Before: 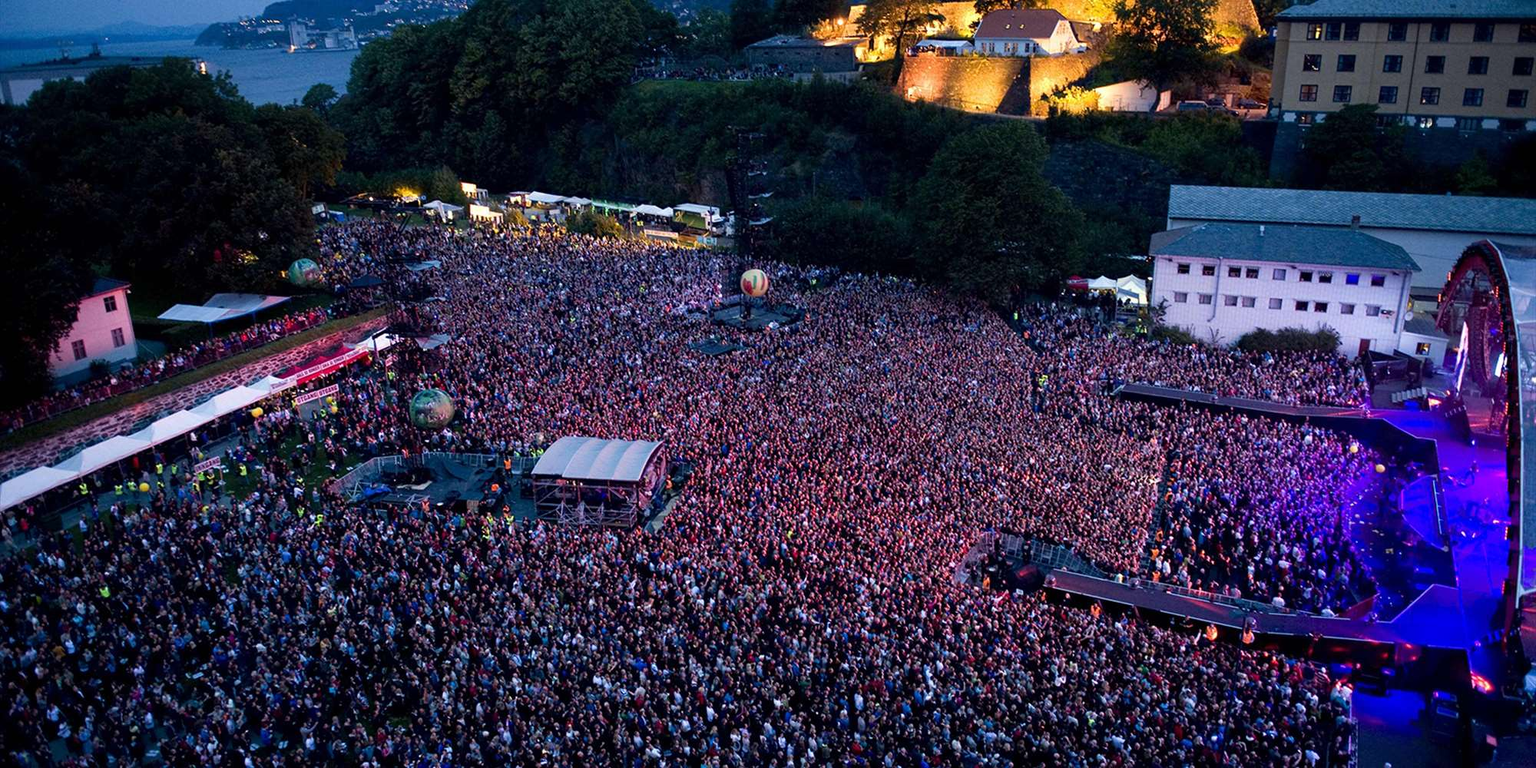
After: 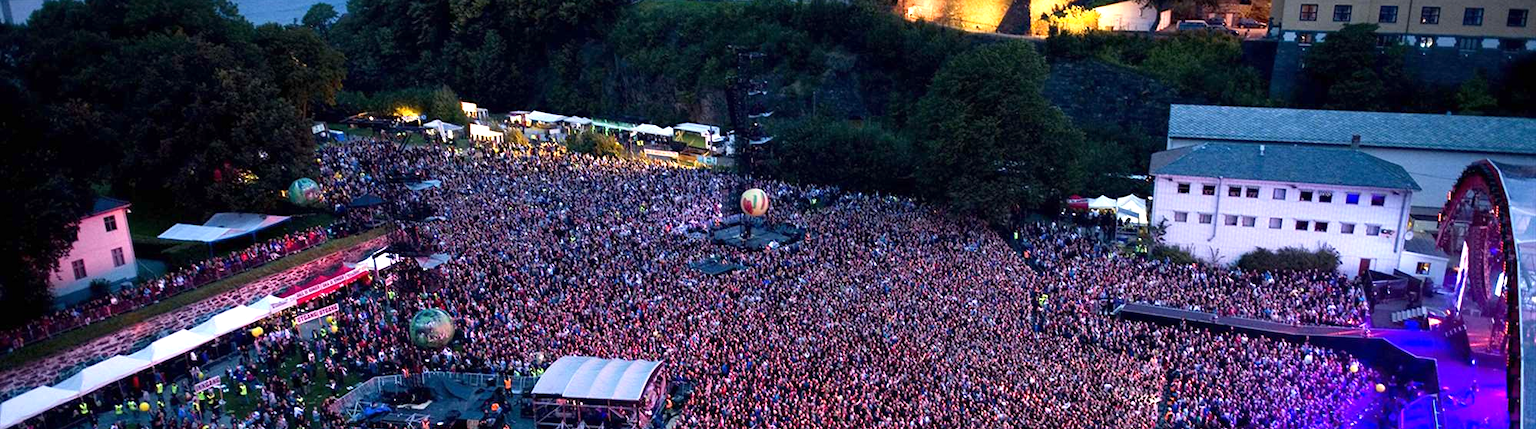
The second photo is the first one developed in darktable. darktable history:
crop and rotate: top 10.521%, bottom 33.574%
exposure: exposure 0.604 EV, compensate highlight preservation false
